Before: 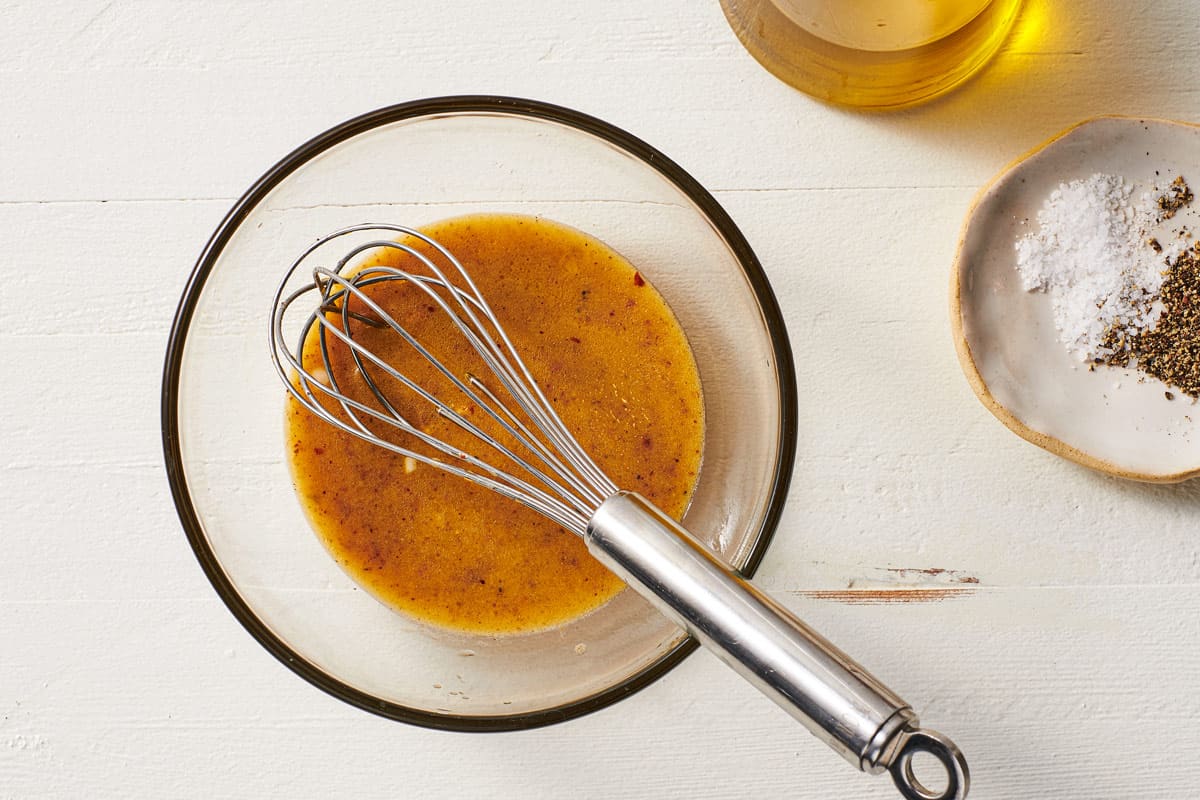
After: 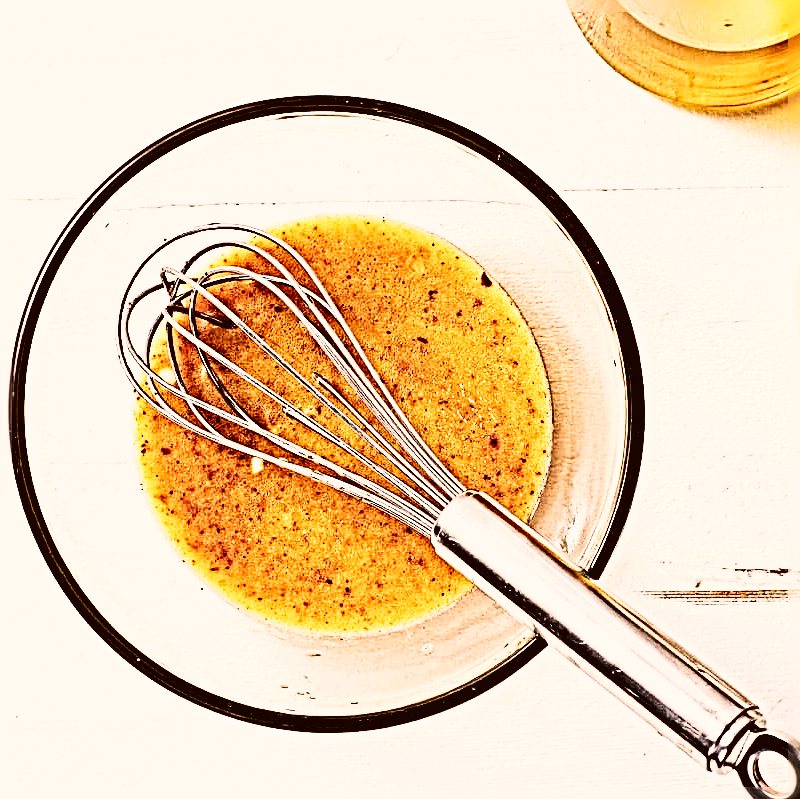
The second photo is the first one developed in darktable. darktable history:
contrast brightness saturation: contrast 0.148, brightness 0.047
crop and rotate: left 12.785%, right 20.499%
sharpen: radius 6.274, amount 1.786, threshold 0.06
color correction: highlights a* 10.21, highlights b* 9.66, shadows a* 8.76, shadows b* 8.39, saturation 0.787
base curve: curves: ch0 [(0, 0.003) (0.001, 0.002) (0.006, 0.004) (0.02, 0.022) (0.048, 0.086) (0.094, 0.234) (0.162, 0.431) (0.258, 0.629) (0.385, 0.8) (0.548, 0.918) (0.751, 0.988) (1, 1)], preserve colors none
